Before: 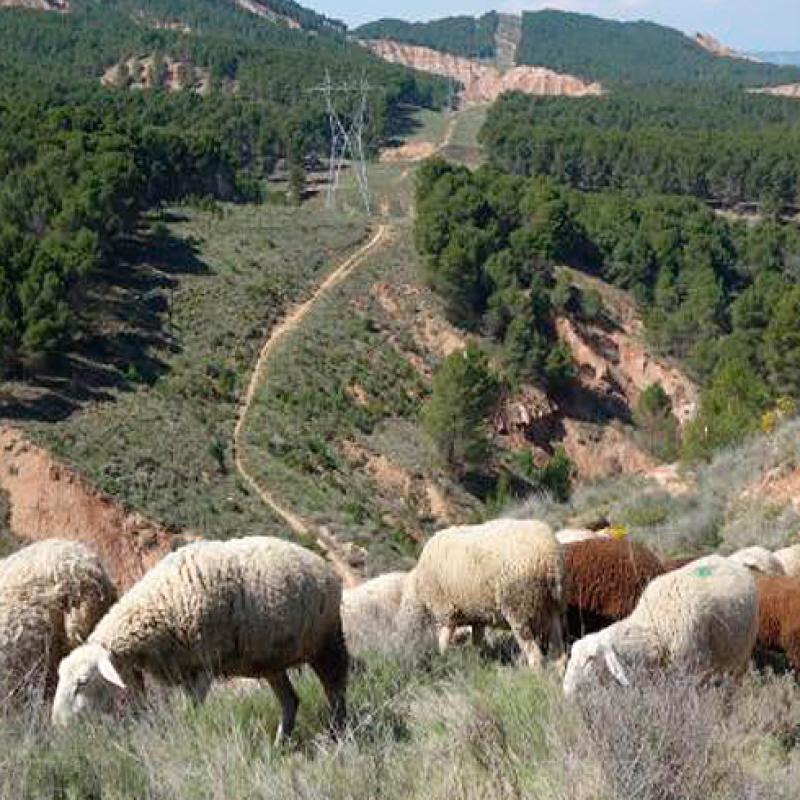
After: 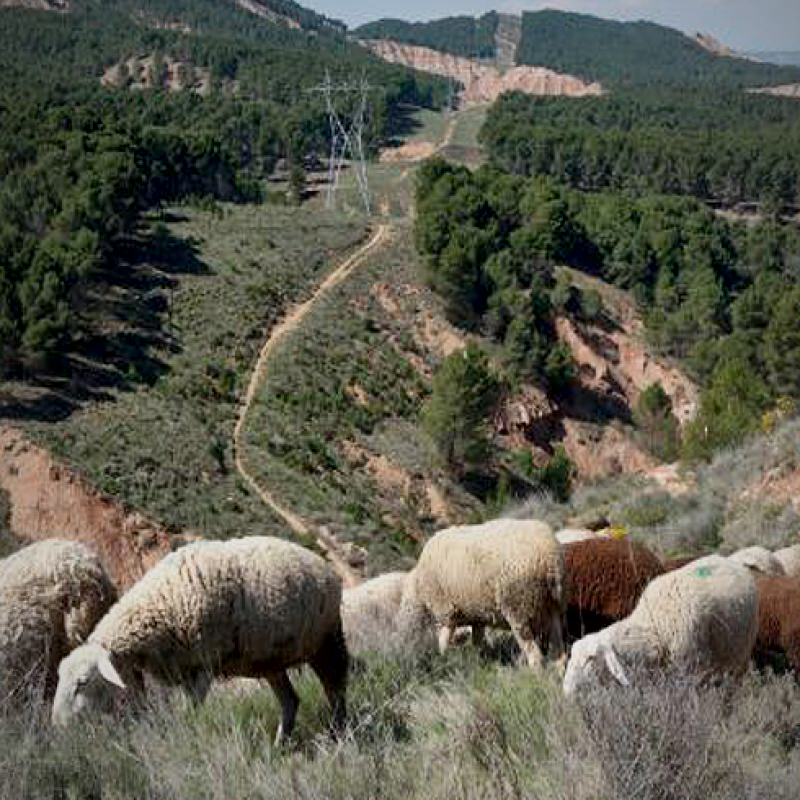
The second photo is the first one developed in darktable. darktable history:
local contrast: mode bilateral grid, contrast 20, coarseness 50, detail 150%, midtone range 0.2
exposure: exposure -0.492 EV, compensate highlight preservation false
vignetting: fall-off radius 81.94%
